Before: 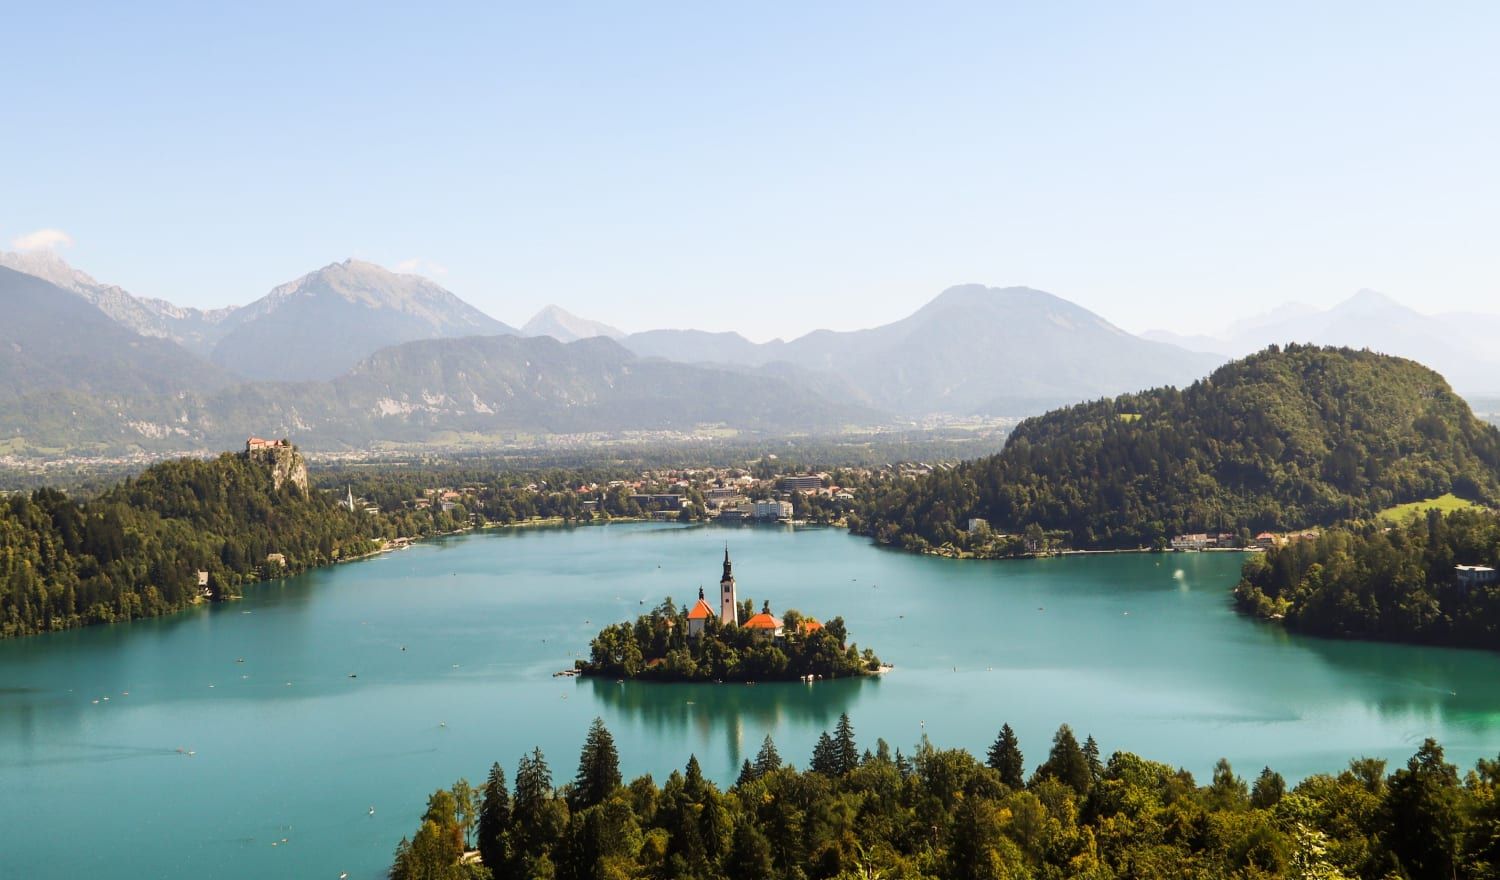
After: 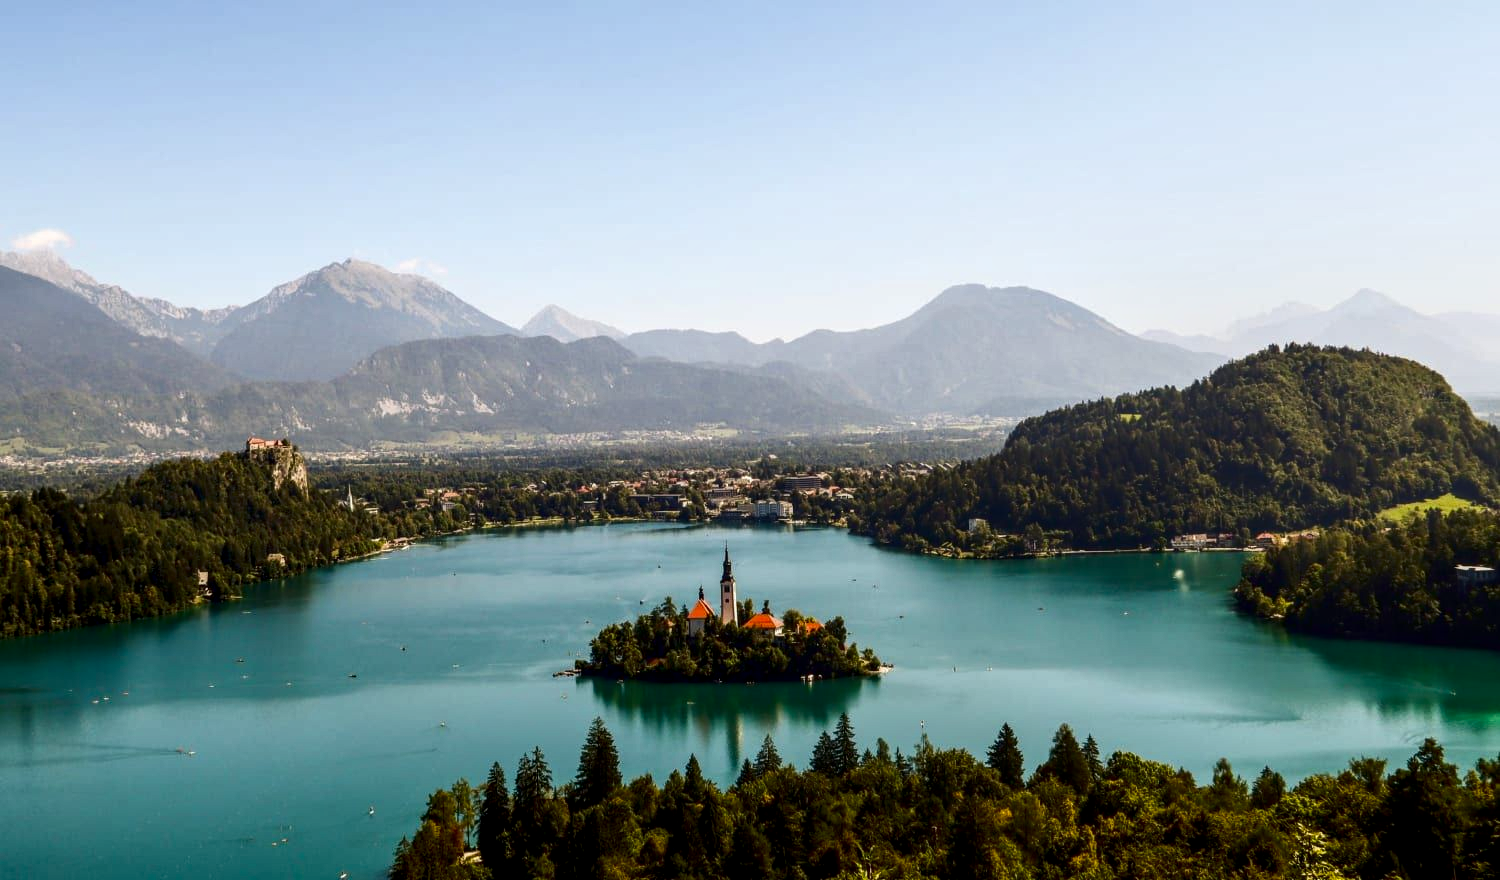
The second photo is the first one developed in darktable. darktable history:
contrast brightness saturation: contrast 0.1, brightness -0.26, saturation 0.14
local contrast: detail 130%
